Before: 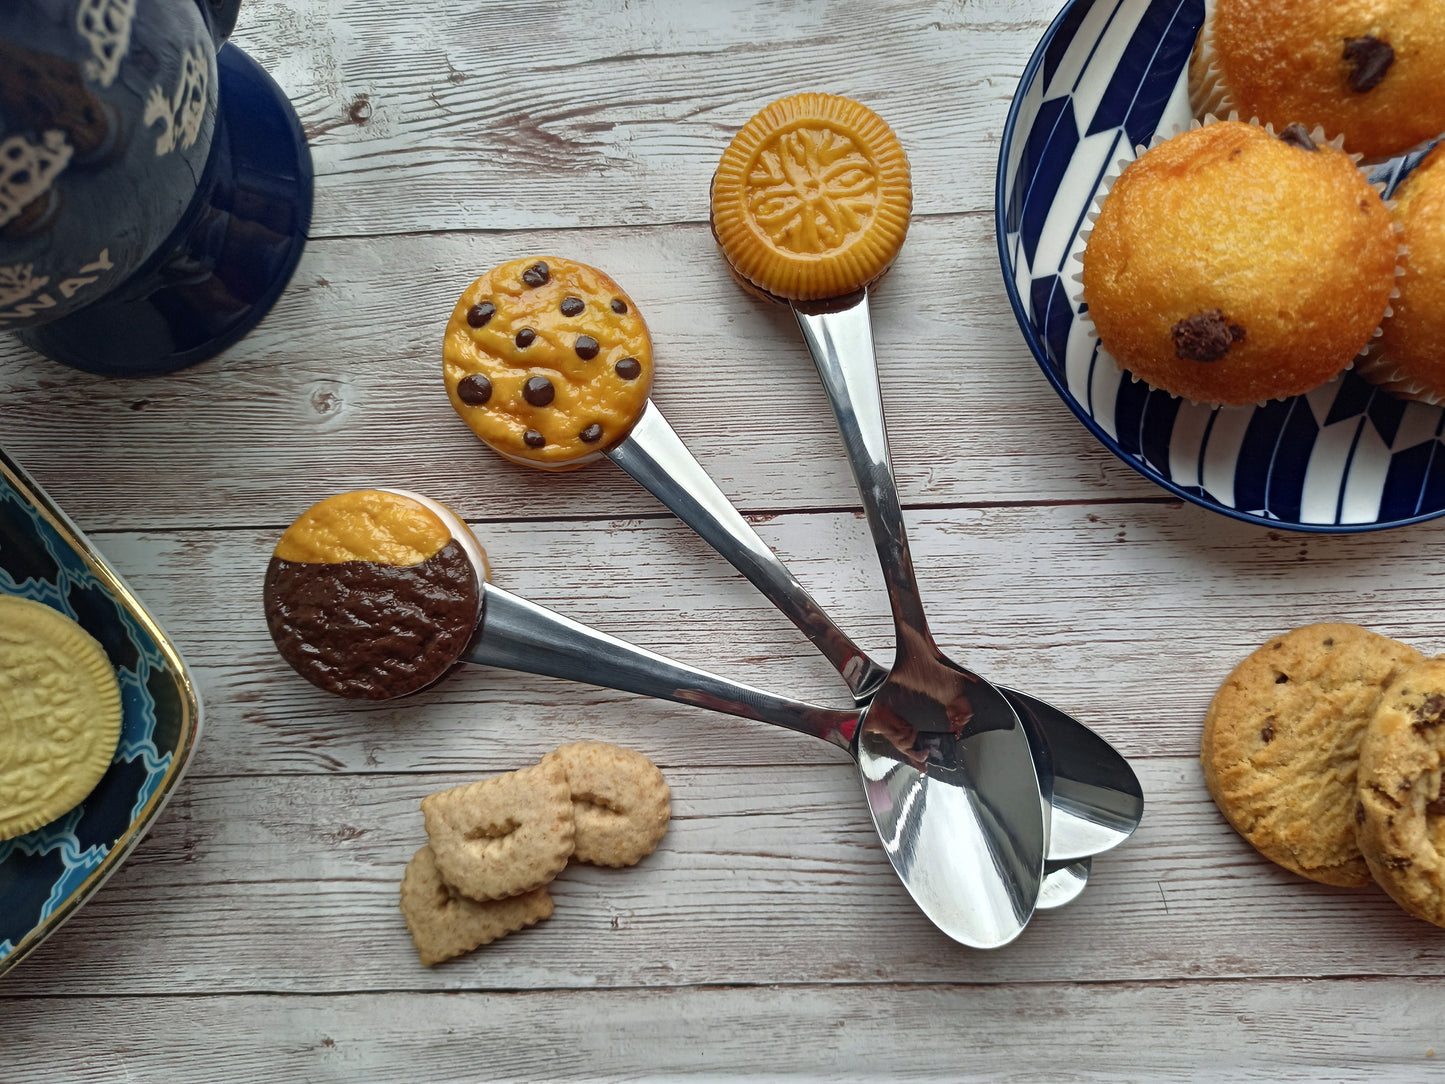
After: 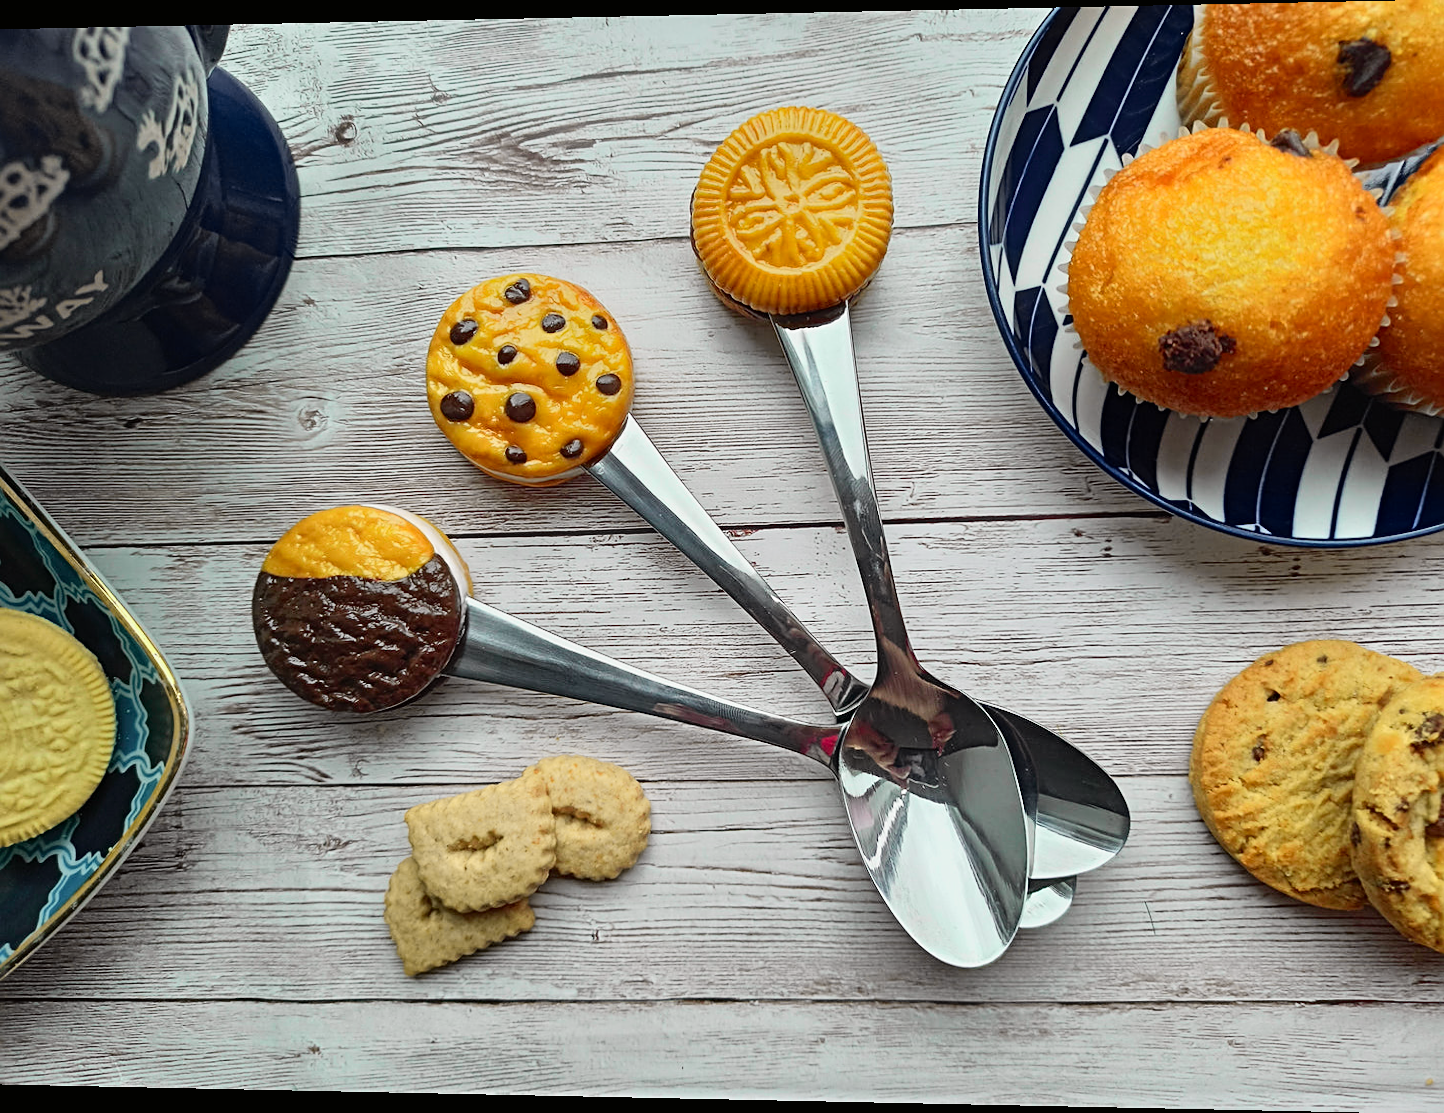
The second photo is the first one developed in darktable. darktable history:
tone curve: curves: ch0 [(0, 0.005) (0.103, 0.097) (0.18, 0.207) (0.384, 0.465) (0.491, 0.585) (0.629, 0.726) (0.84, 0.866) (1, 0.947)]; ch1 [(0, 0) (0.172, 0.123) (0.324, 0.253) (0.396, 0.388) (0.478, 0.461) (0.499, 0.497) (0.532, 0.515) (0.57, 0.584) (0.635, 0.675) (0.805, 0.892) (1, 1)]; ch2 [(0, 0) (0.411, 0.424) (0.496, 0.501) (0.515, 0.507) (0.553, 0.562) (0.604, 0.642) (0.708, 0.768) (0.839, 0.916) (1, 1)], color space Lab, independent channels, preserve colors none
rotate and perspective: lens shift (horizontal) -0.055, automatic cropping off
sharpen: on, module defaults
